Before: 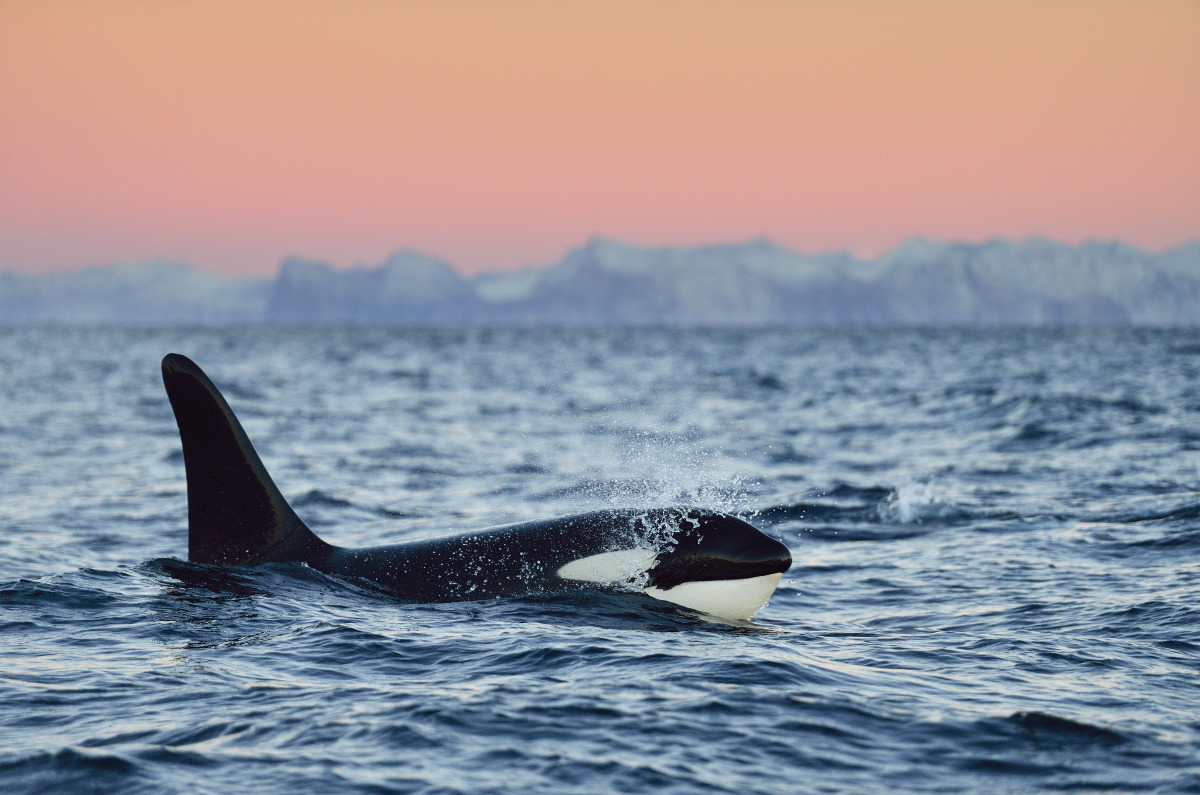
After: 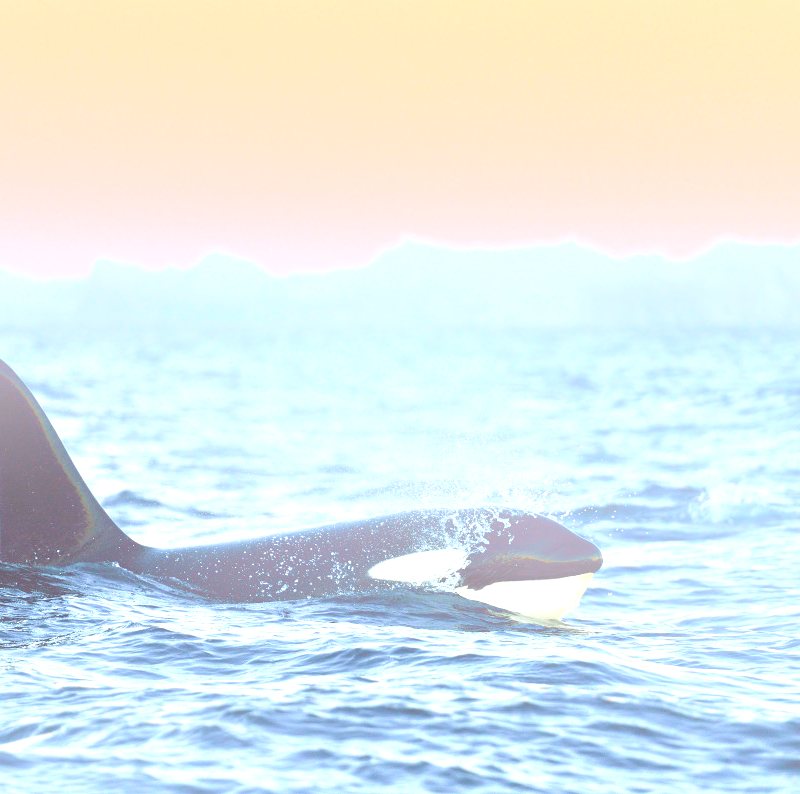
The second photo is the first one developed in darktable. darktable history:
crop and rotate: left 15.754%, right 17.579%
exposure: black level correction 0, exposure 1.198 EV, compensate exposure bias true, compensate highlight preservation false
contrast equalizer: octaves 7, y [[0.609, 0.611, 0.615, 0.613, 0.607, 0.603], [0.504, 0.498, 0.496, 0.499, 0.506, 0.516], [0 ×6], [0 ×6], [0 ×6]]
bloom: on, module defaults
